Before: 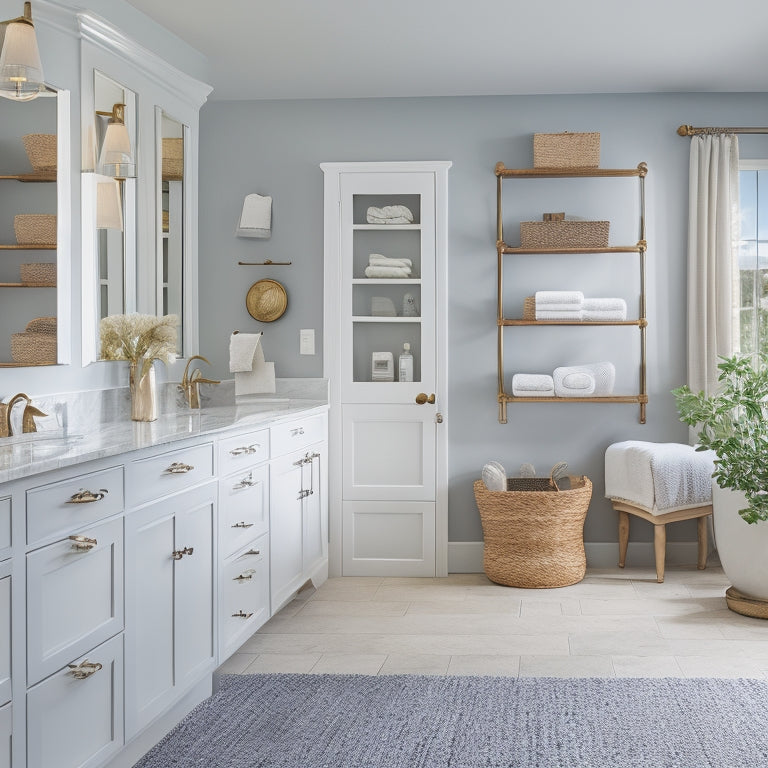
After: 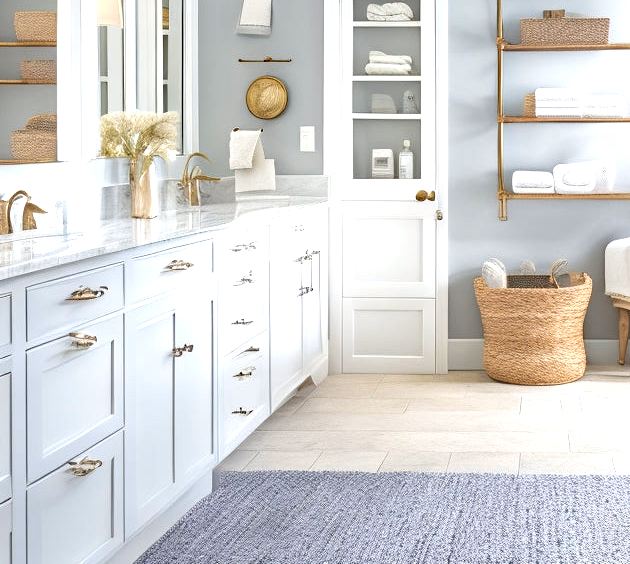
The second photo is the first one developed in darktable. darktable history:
haze removal: compatibility mode true, adaptive false
crop: top 26.531%, right 17.959%
exposure: black level correction 0, exposure 0.9 EV, compensate highlight preservation false
